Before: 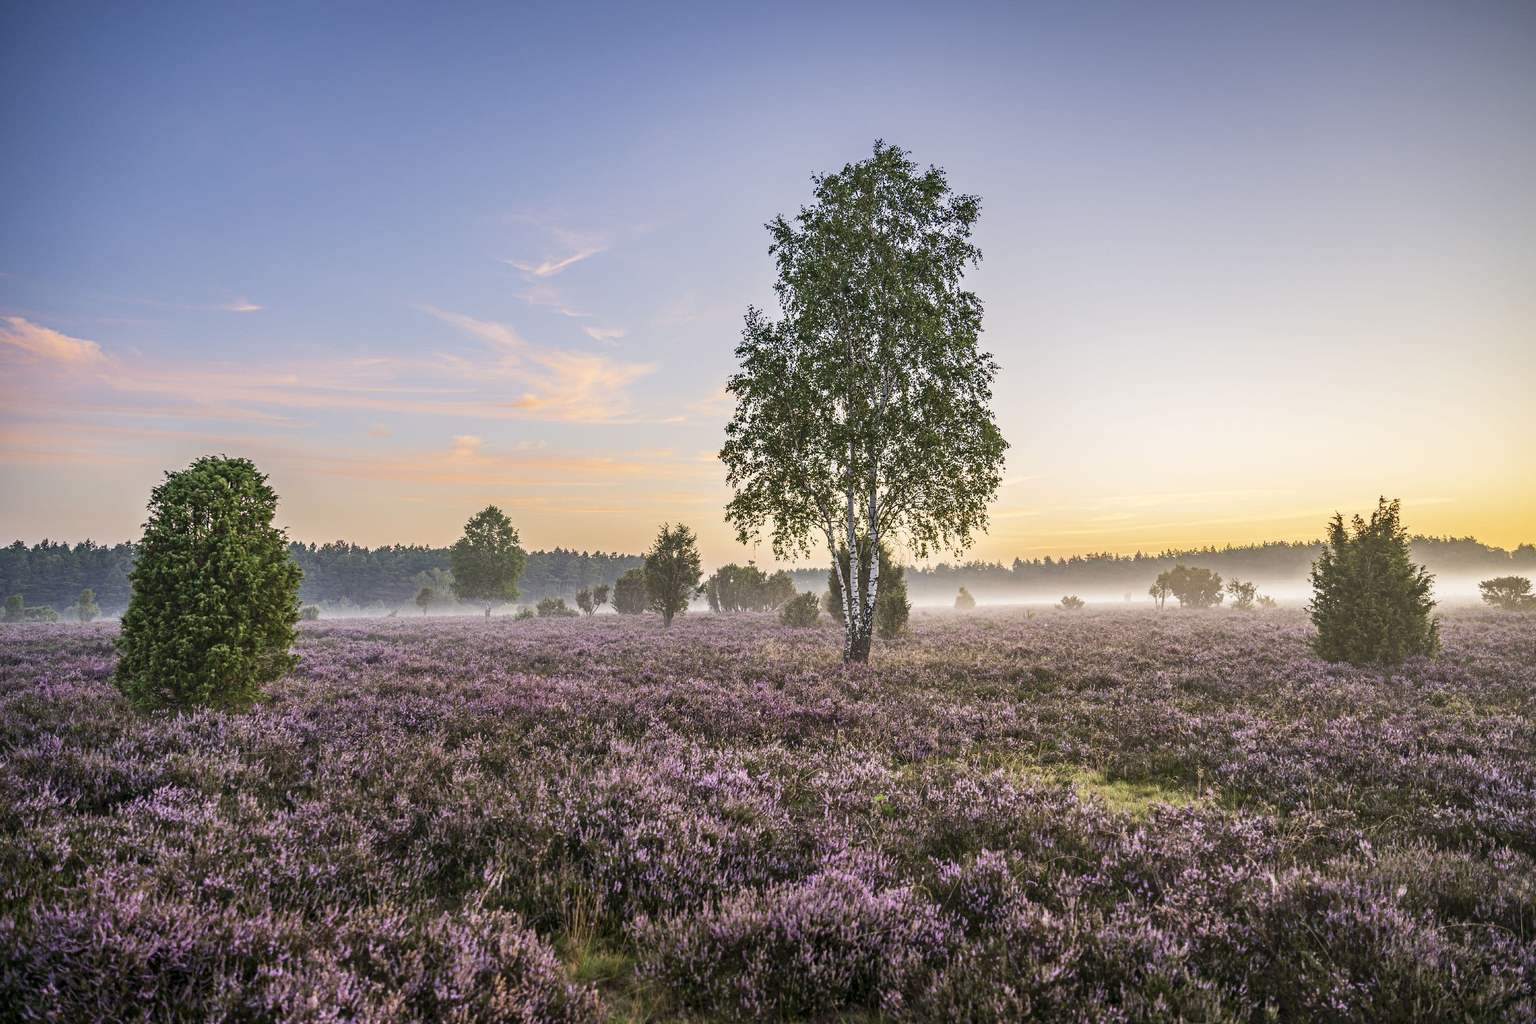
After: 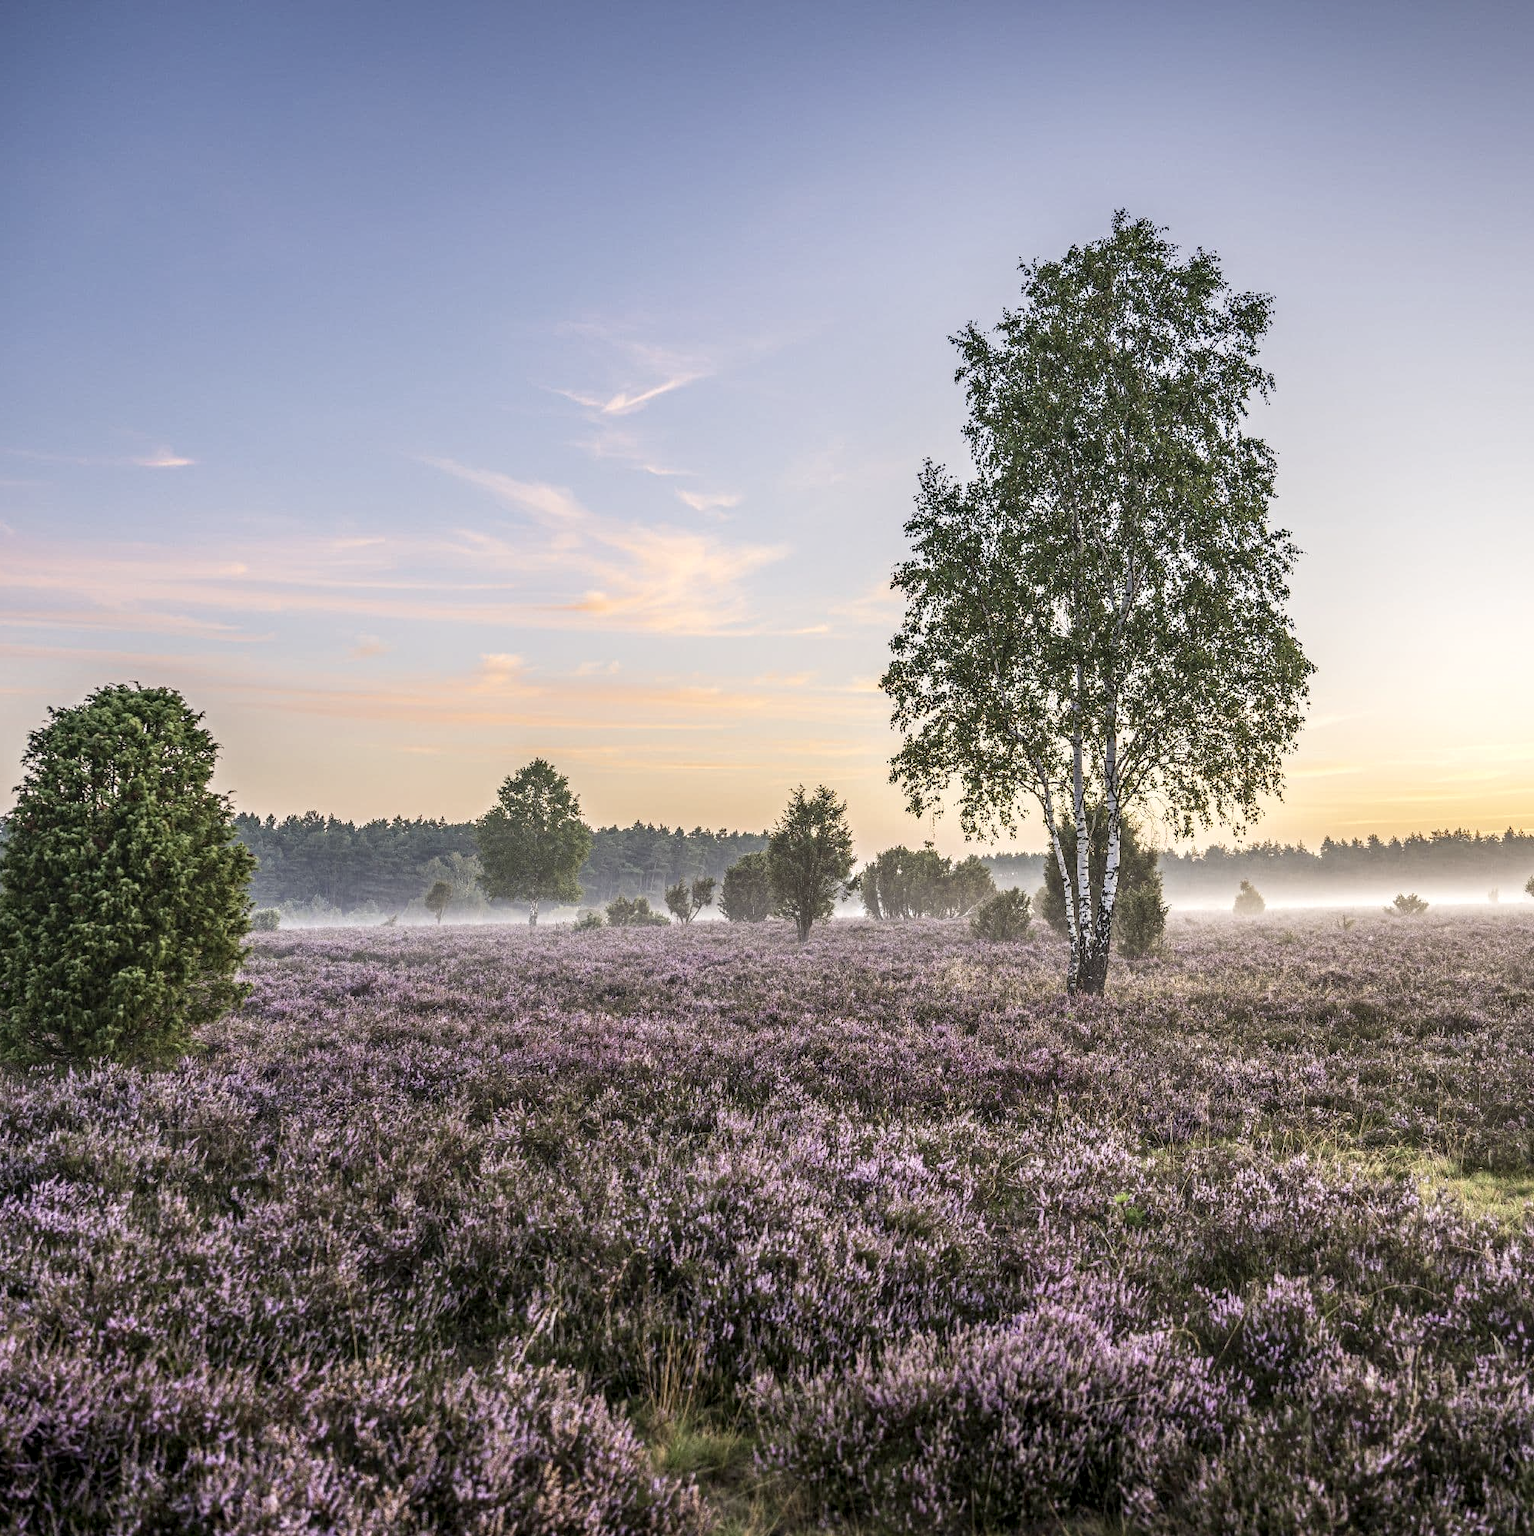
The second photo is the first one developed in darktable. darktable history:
crop and rotate: left 8.655%, right 24.747%
shadows and highlights: shadows -12.59, white point adjustment 3.87, highlights 27.63
local contrast: on, module defaults
contrast brightness saturation: saturation -0.156
